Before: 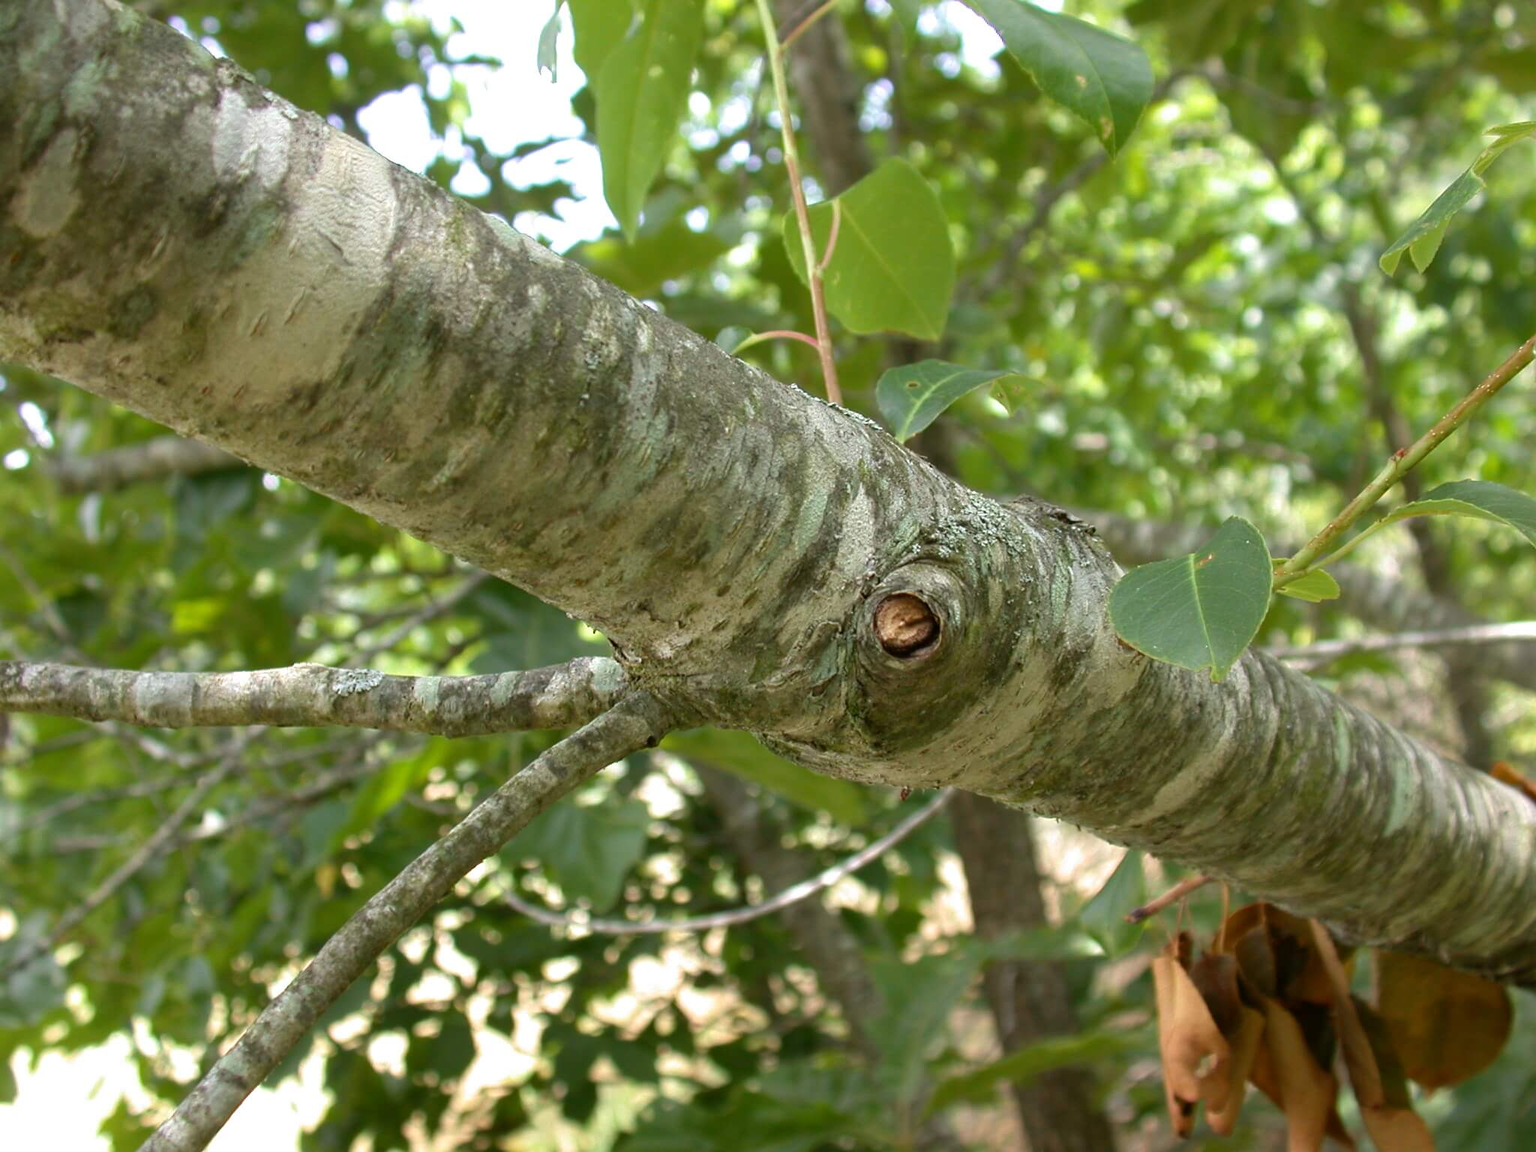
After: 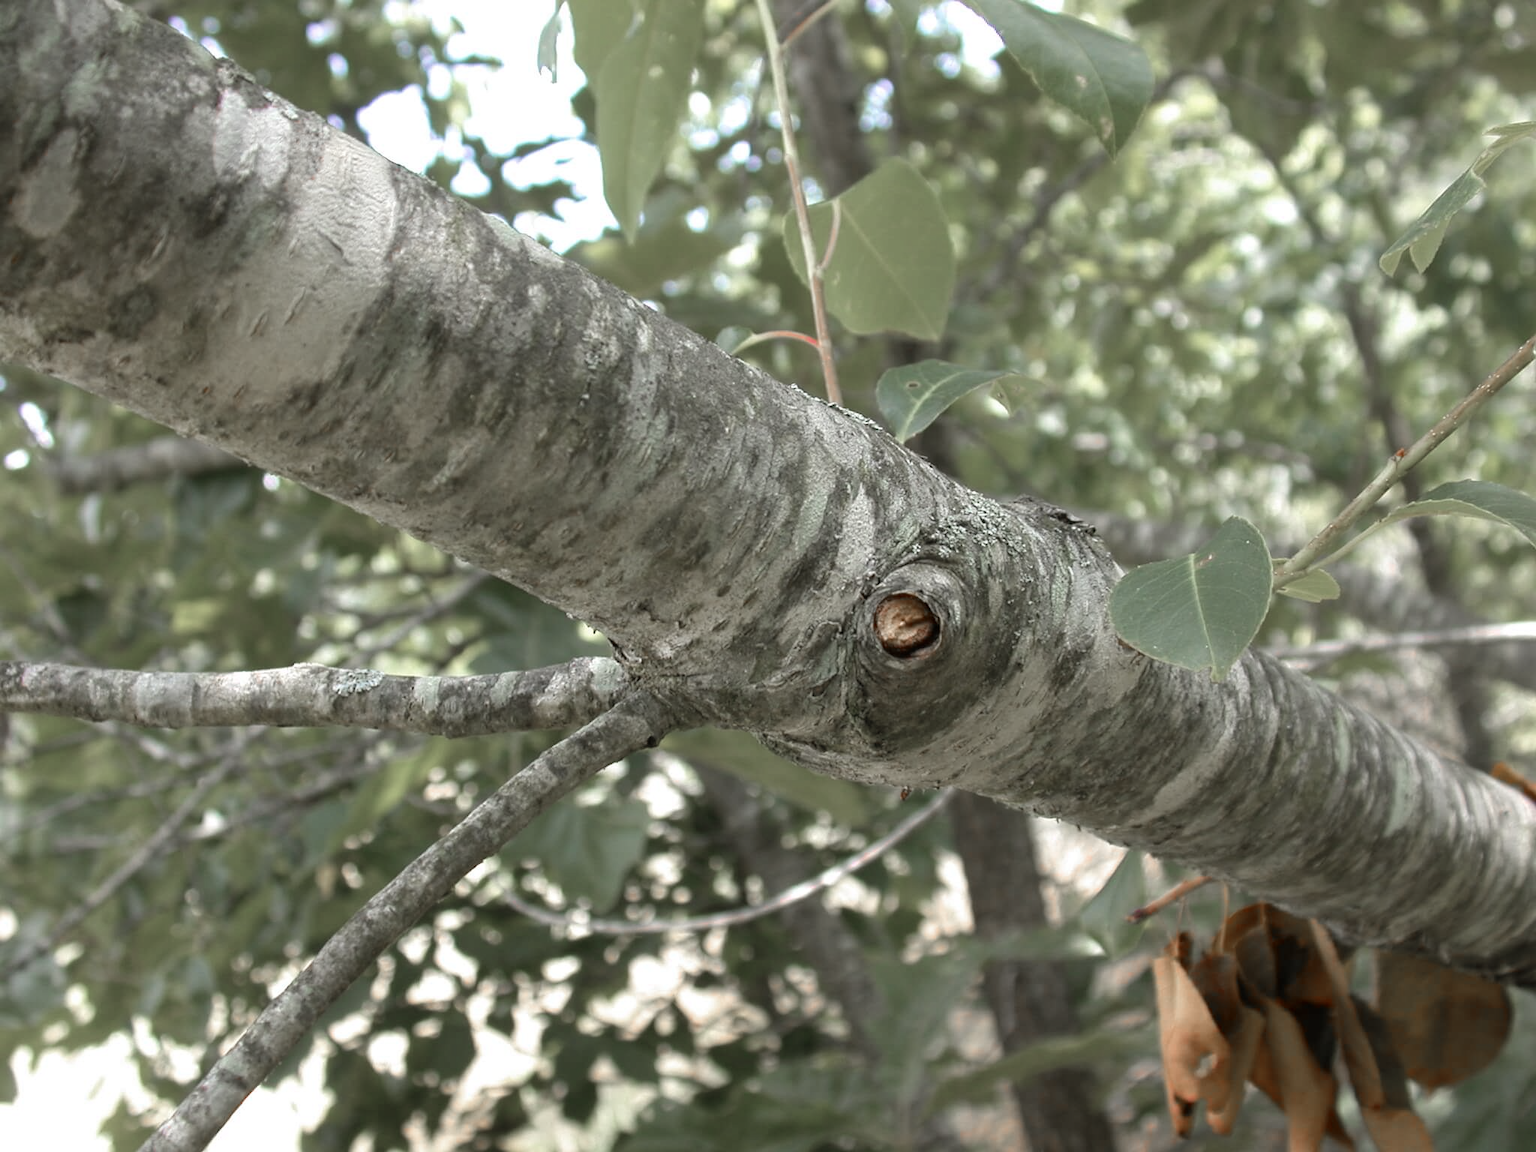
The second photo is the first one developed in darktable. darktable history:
contrast brightness saturation: saturation -0.045
color zones: curves: ch1 [(0, 0.708) (0.088, 0.648) (0.245, 0.187) (0.429, 0.326) (0.571, 0.498) (0.714, 0.5) (0.857, 0.5) (1, 0.708)]
